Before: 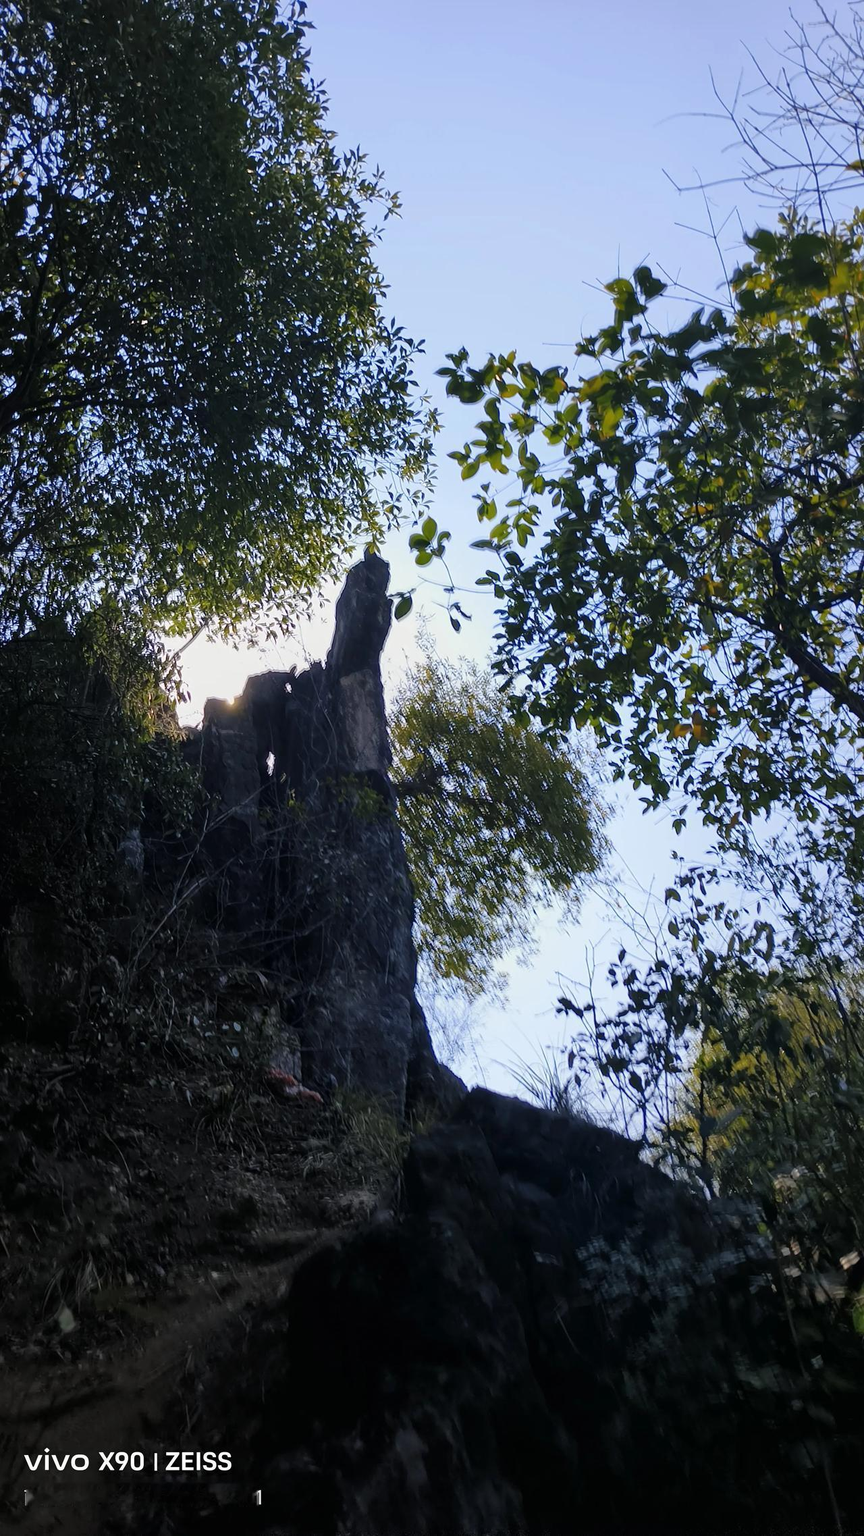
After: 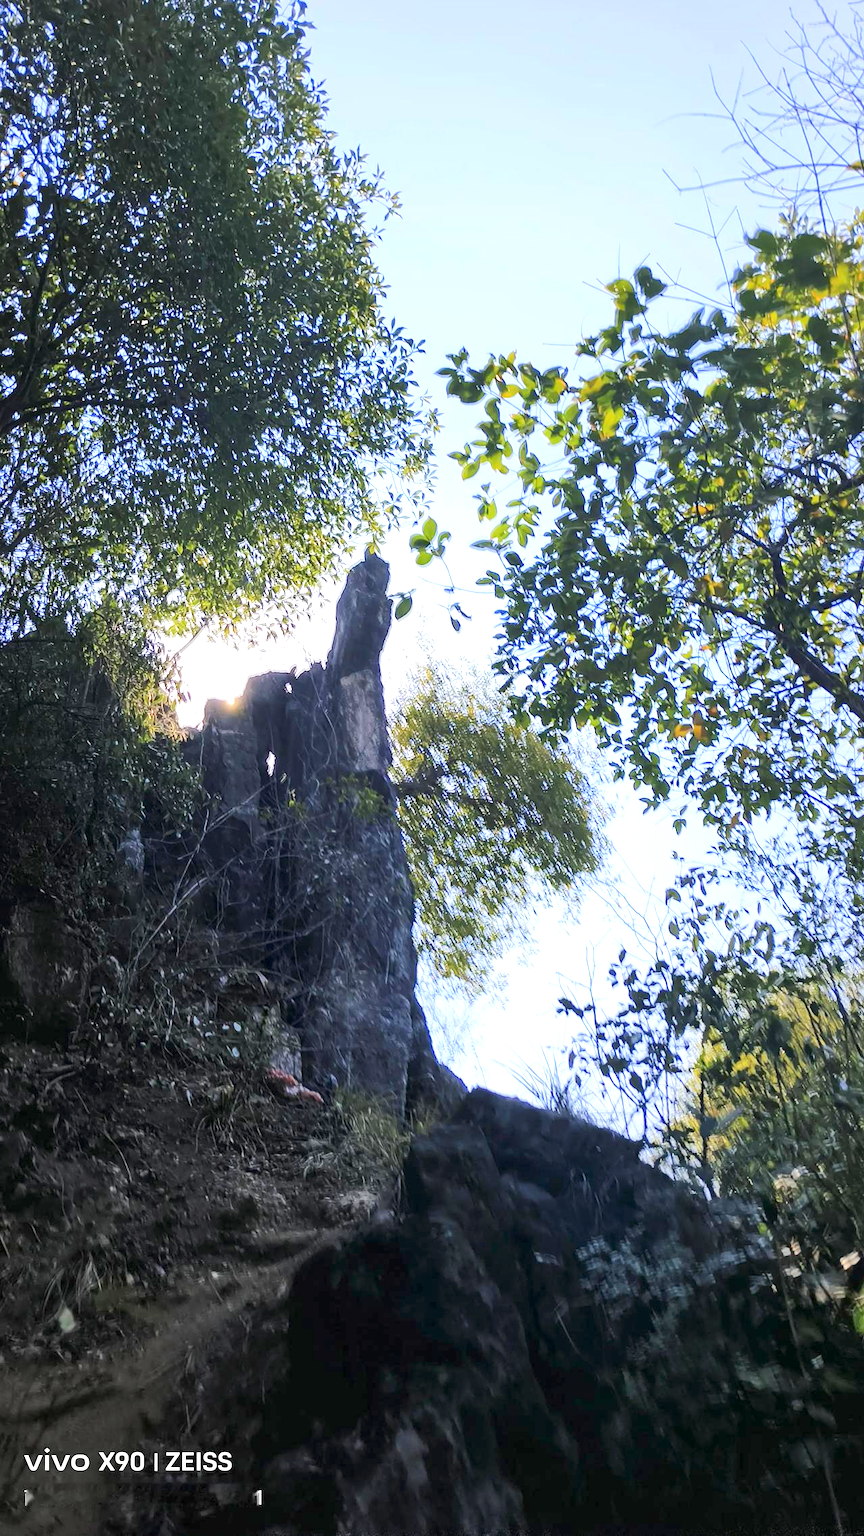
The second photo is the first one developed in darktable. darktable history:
tone equalizer: -8 EV 1.99 EV, -7 EV 1.98 EV, -6 EV 1.97 EV, -5 EV 1.98 EV, -4 EV 1.98 EV, -3 EV 1.48 EV, -2 EV 0.996 EV, -1 EV 0.508 EV, edges refinement/feathering 500, mask exposure compensation -1.57 EV, preserve details no
